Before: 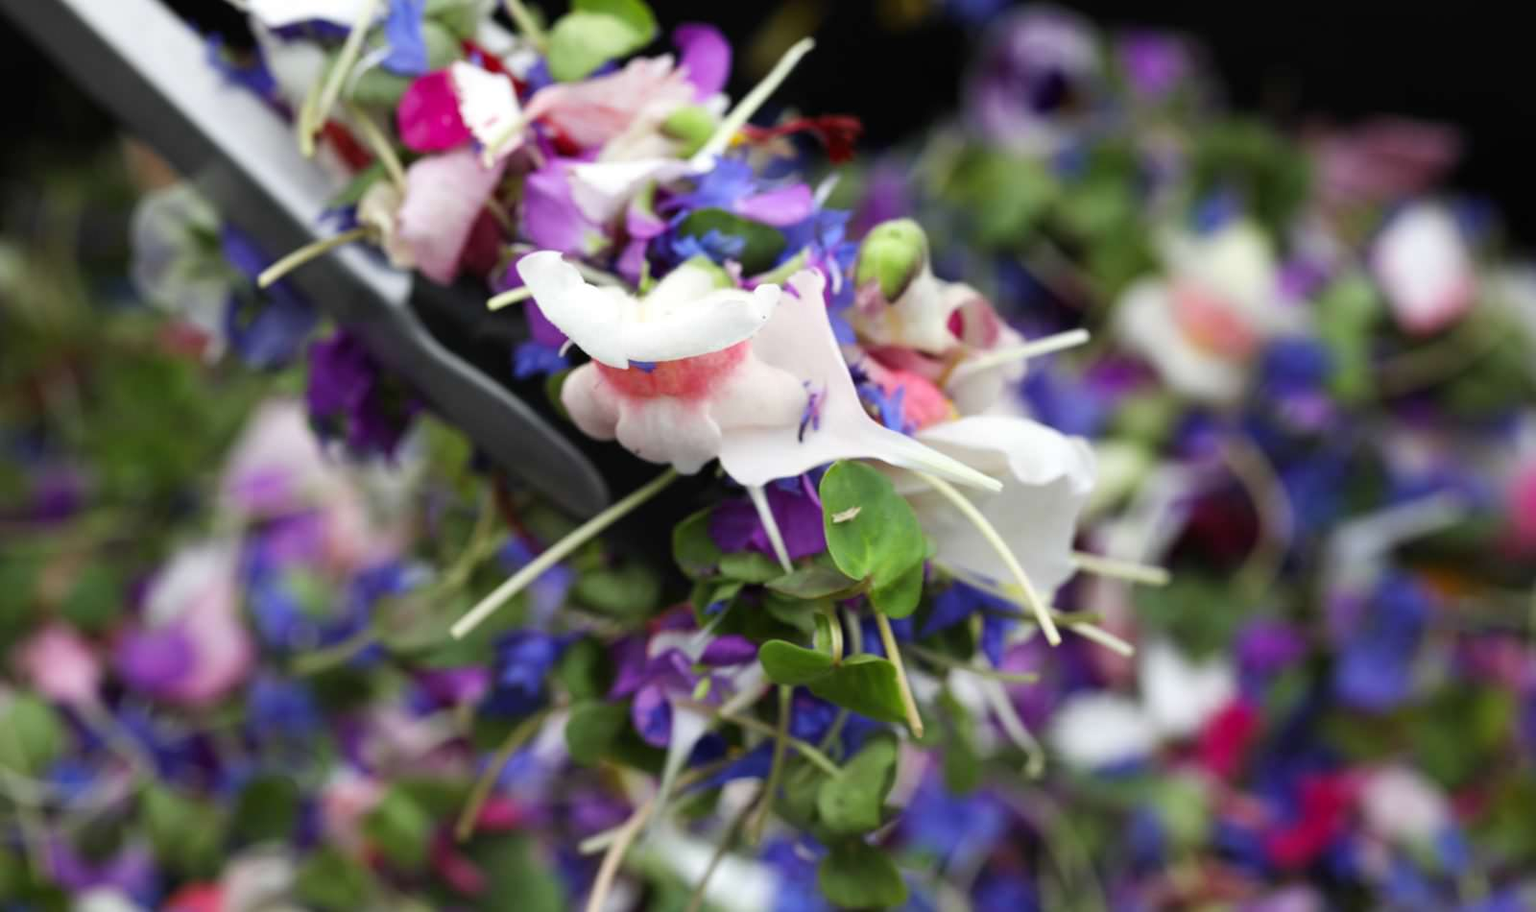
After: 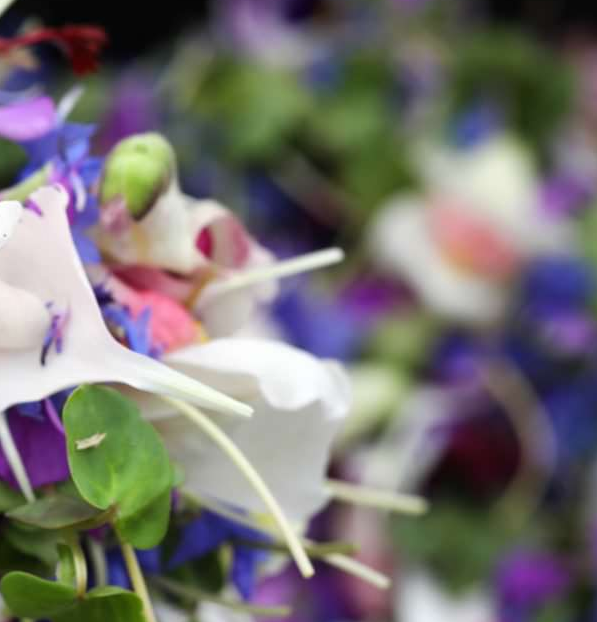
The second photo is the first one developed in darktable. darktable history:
tone equalizer: edges refinement/feathering 500, mask exposure compensation -1.57 EV, preserve details no
crop and rotate: left 49.492%, top 10.114%, right 13.17%, bottom 24.331%
